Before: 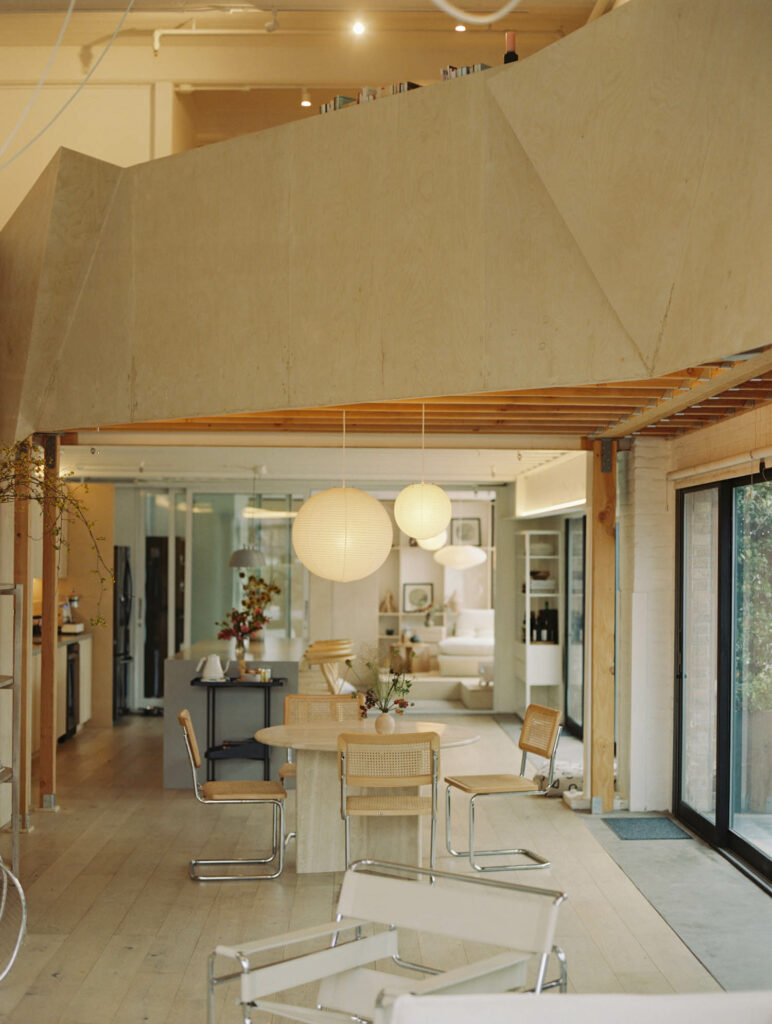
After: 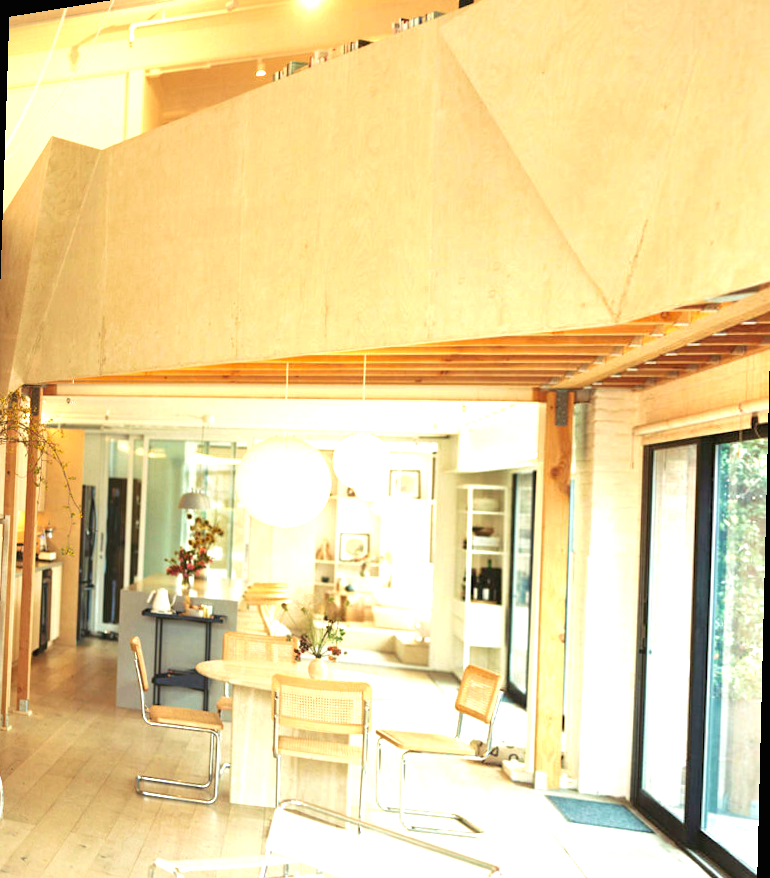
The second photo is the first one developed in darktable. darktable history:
exposure: black level correction 0.001, exposure 1.735 EV, compensate highlight preservation false
rotate and perspective: rotation 1.69°, lens shift (vertical) -0.023, lens shift (horizontal) -0.291, crop left 0.025, crop right 0.988, crop top 0.092, crop bottom 0.842
velvia: on, module defaults
contrast brightness saturation: contrast -0.02, brightness -0.01, saturation 0.03
